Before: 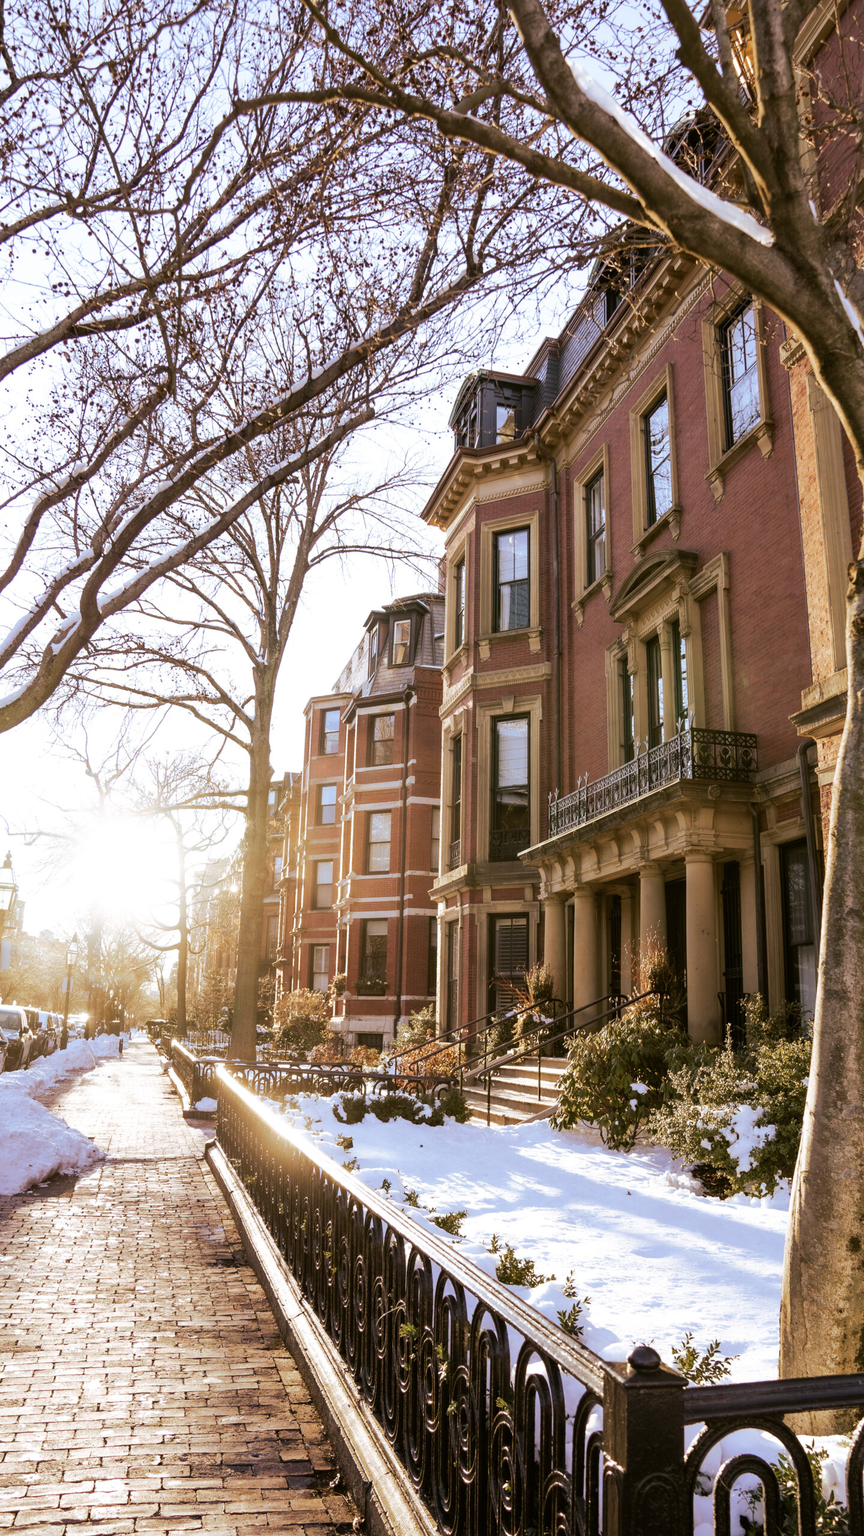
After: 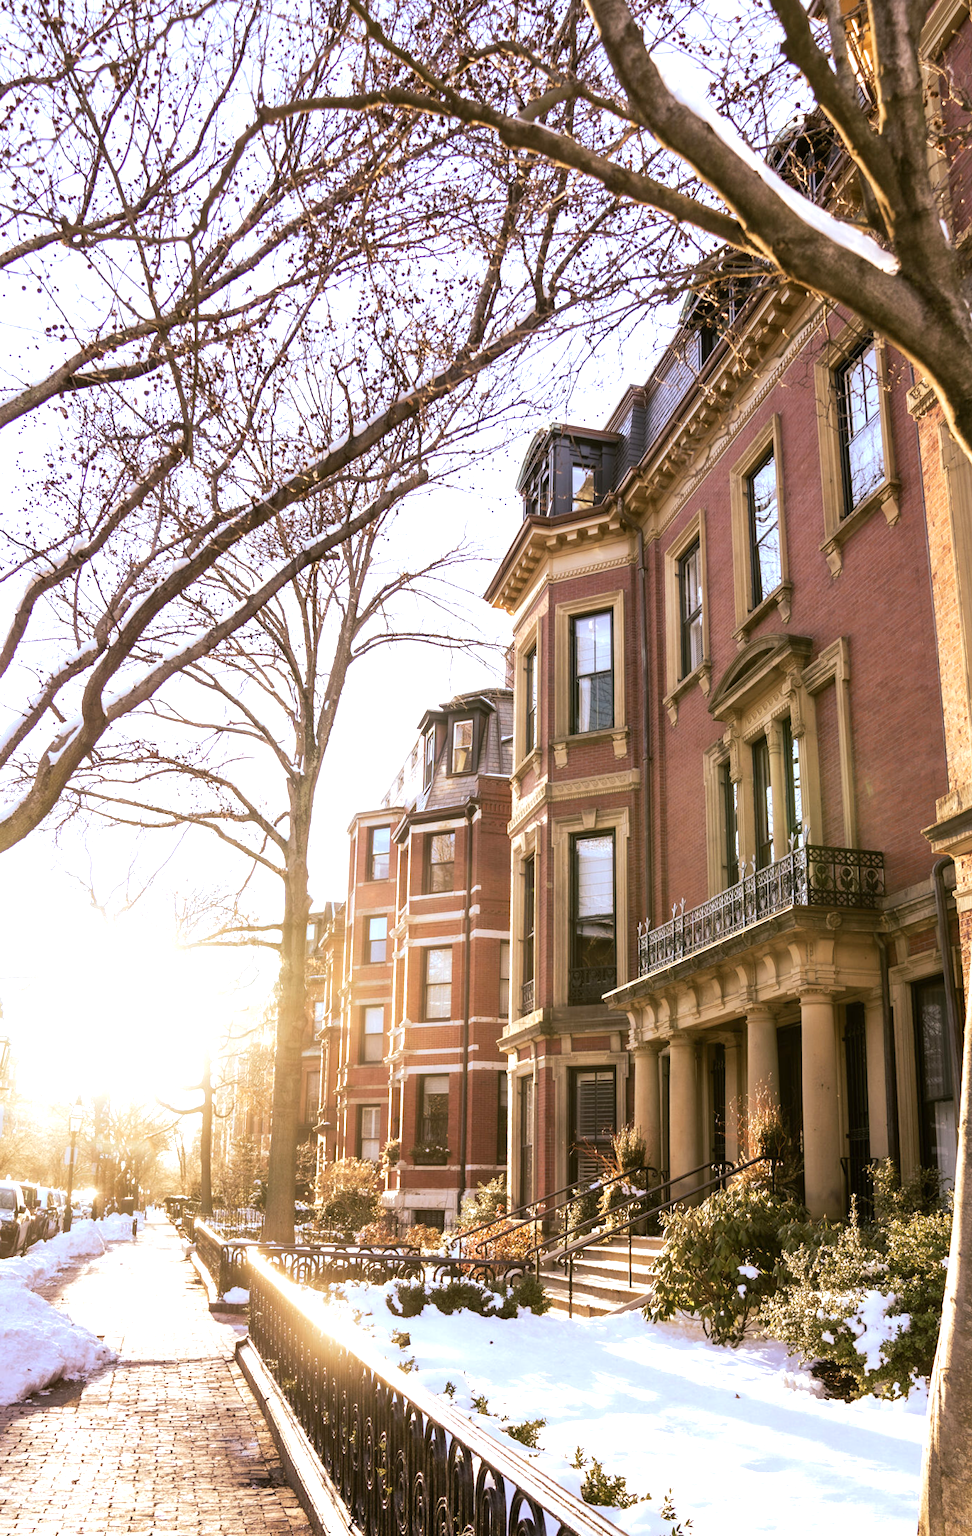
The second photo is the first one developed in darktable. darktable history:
crop and rotate: angle 0.511°, left 0.369%, right 2.939%, bottom 14.11%
exposure: exposure 0.603 EV, compensate highlight preservation false
